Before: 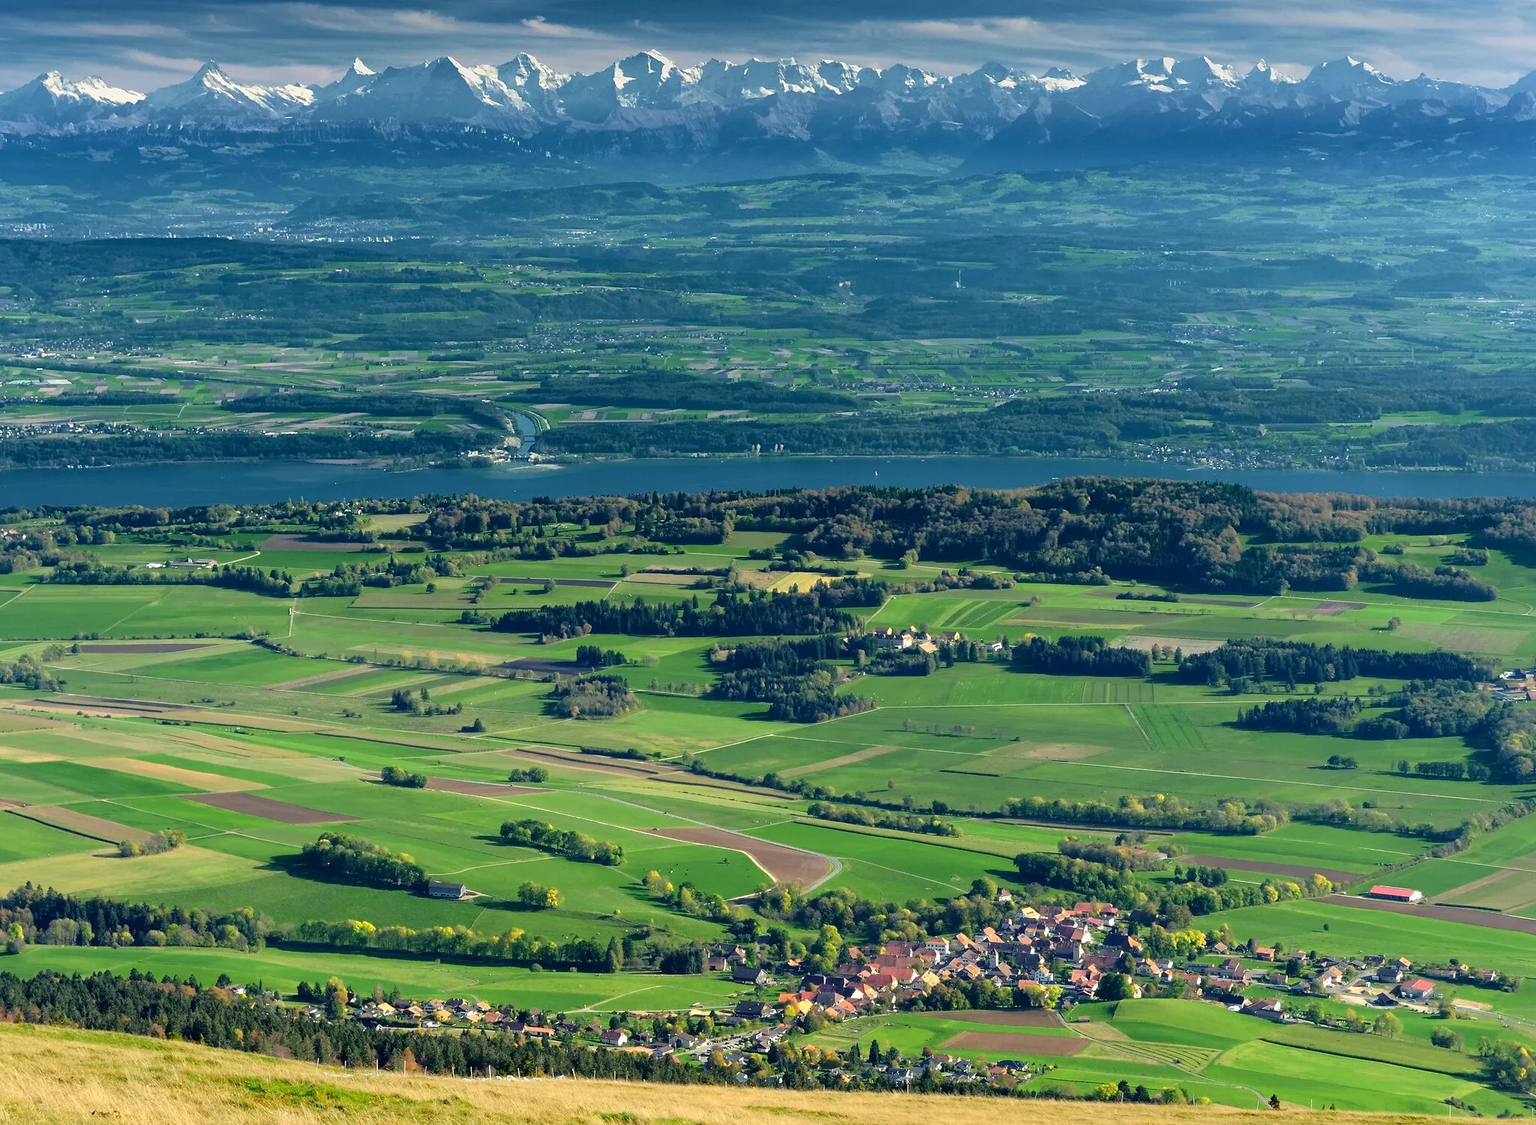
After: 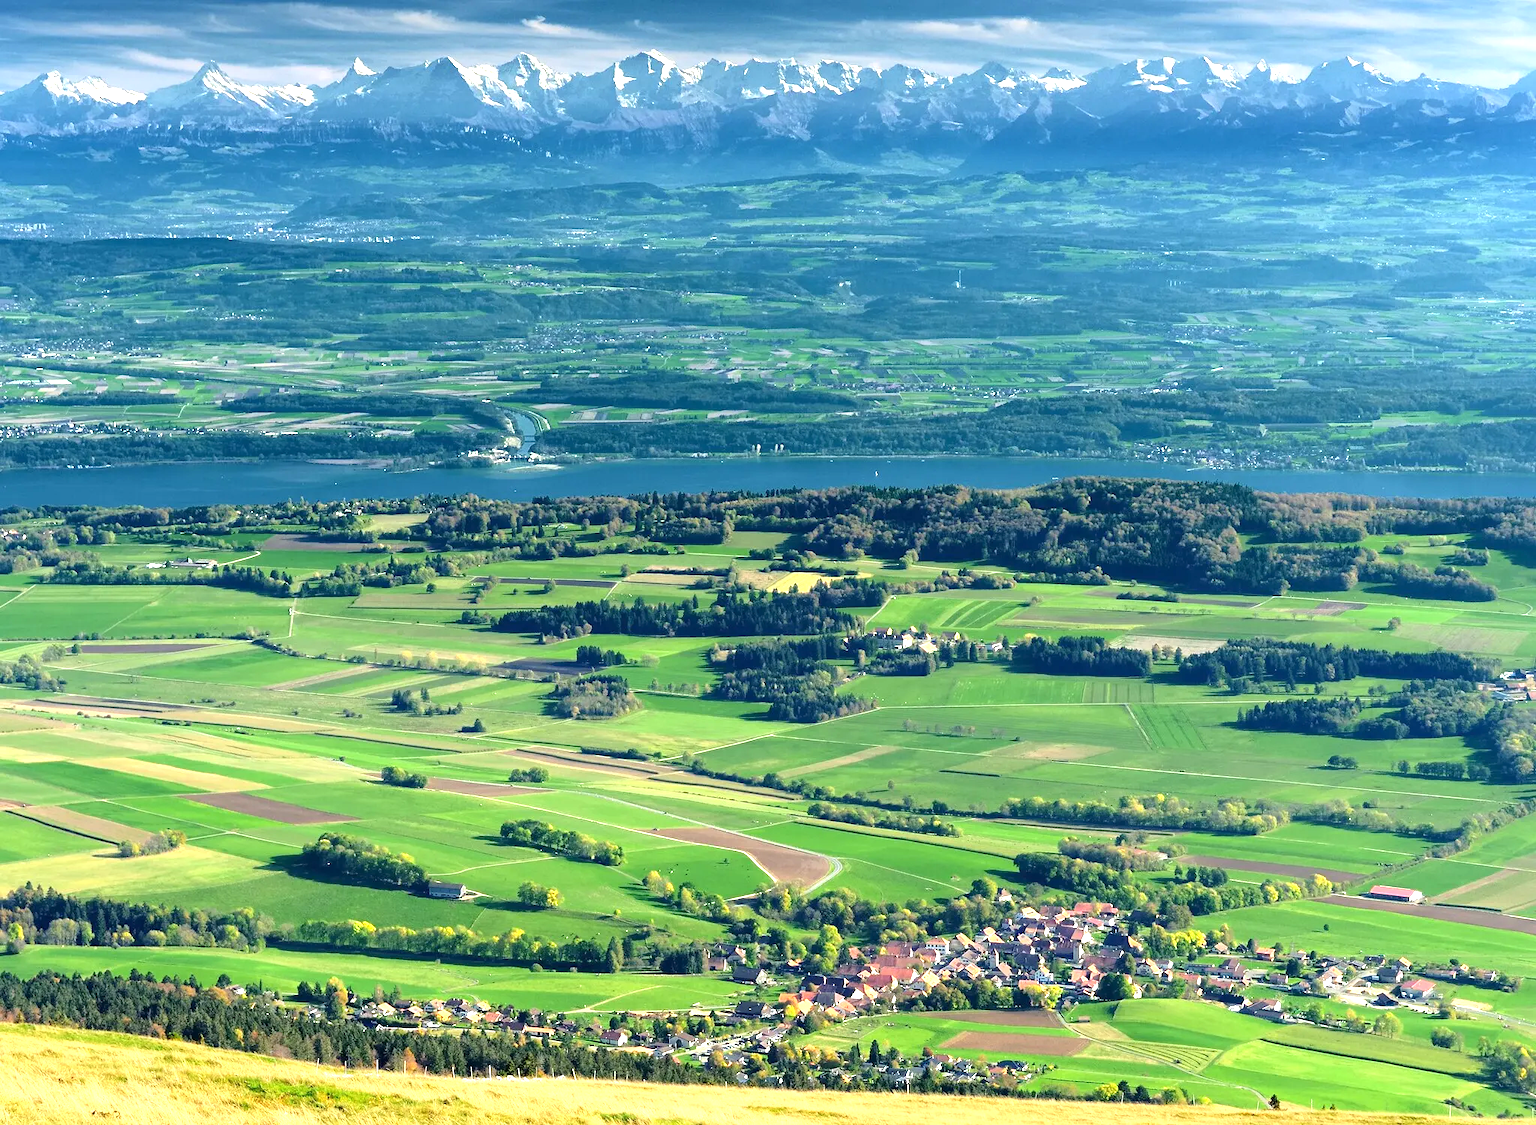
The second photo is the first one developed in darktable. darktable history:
exposure: exposure 0.95 EV, compensate highlight preservation false
rotate and perspective: automatic cropping original format, crop left 0, crop top 0
